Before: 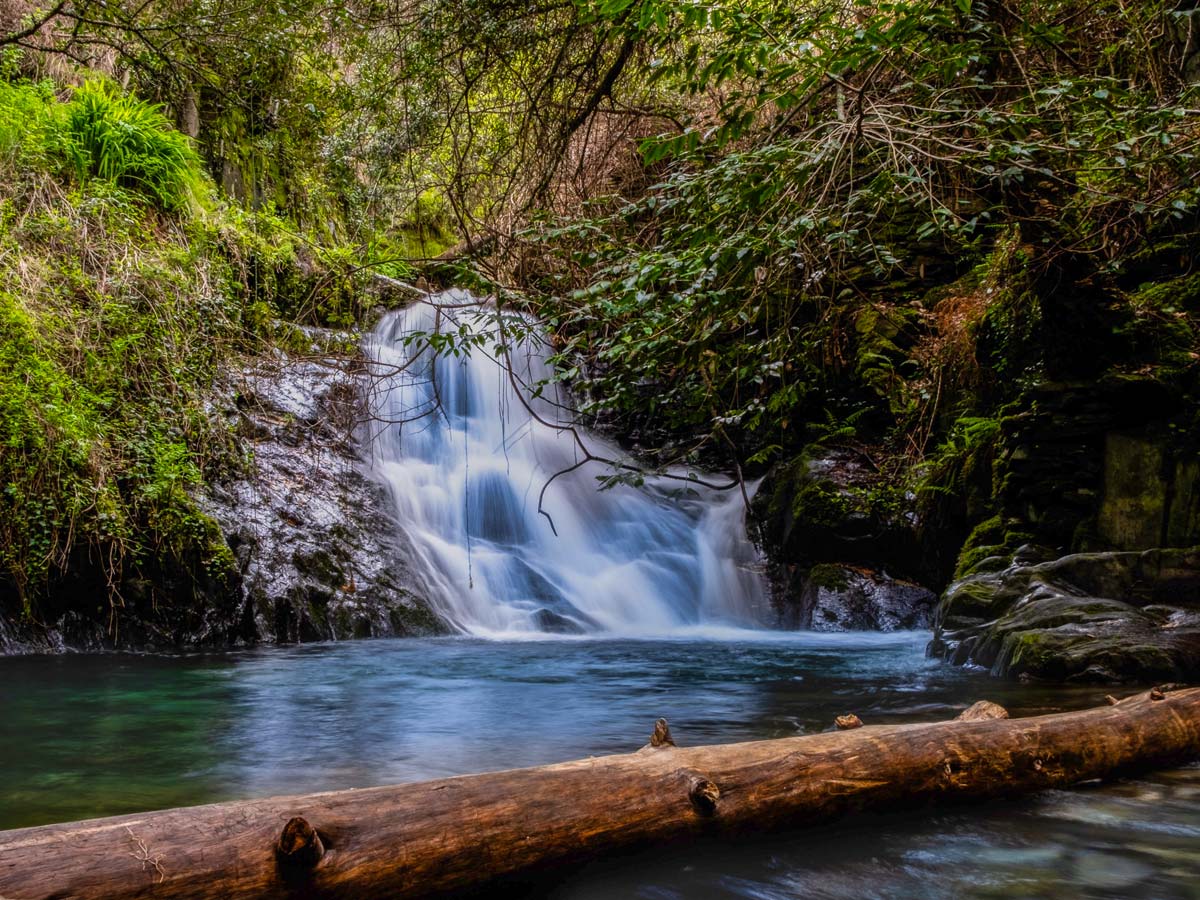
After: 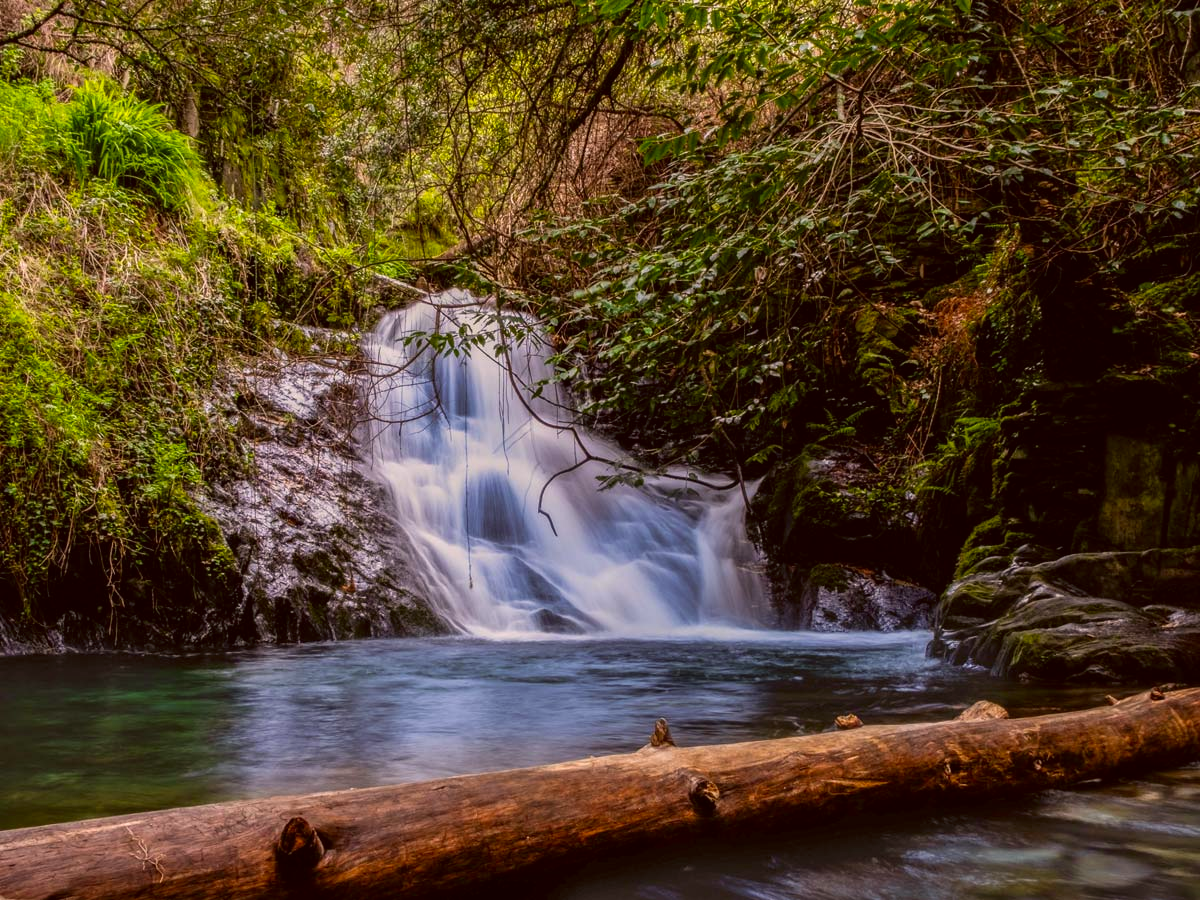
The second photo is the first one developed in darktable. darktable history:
contrast brightness saturation: contrast 0.037, saturation 0.159
color correction: highlights a* 6.09, highlights b* 7.93, shadows a* 6.7, shadows b* 6.95, saturation 0.903
